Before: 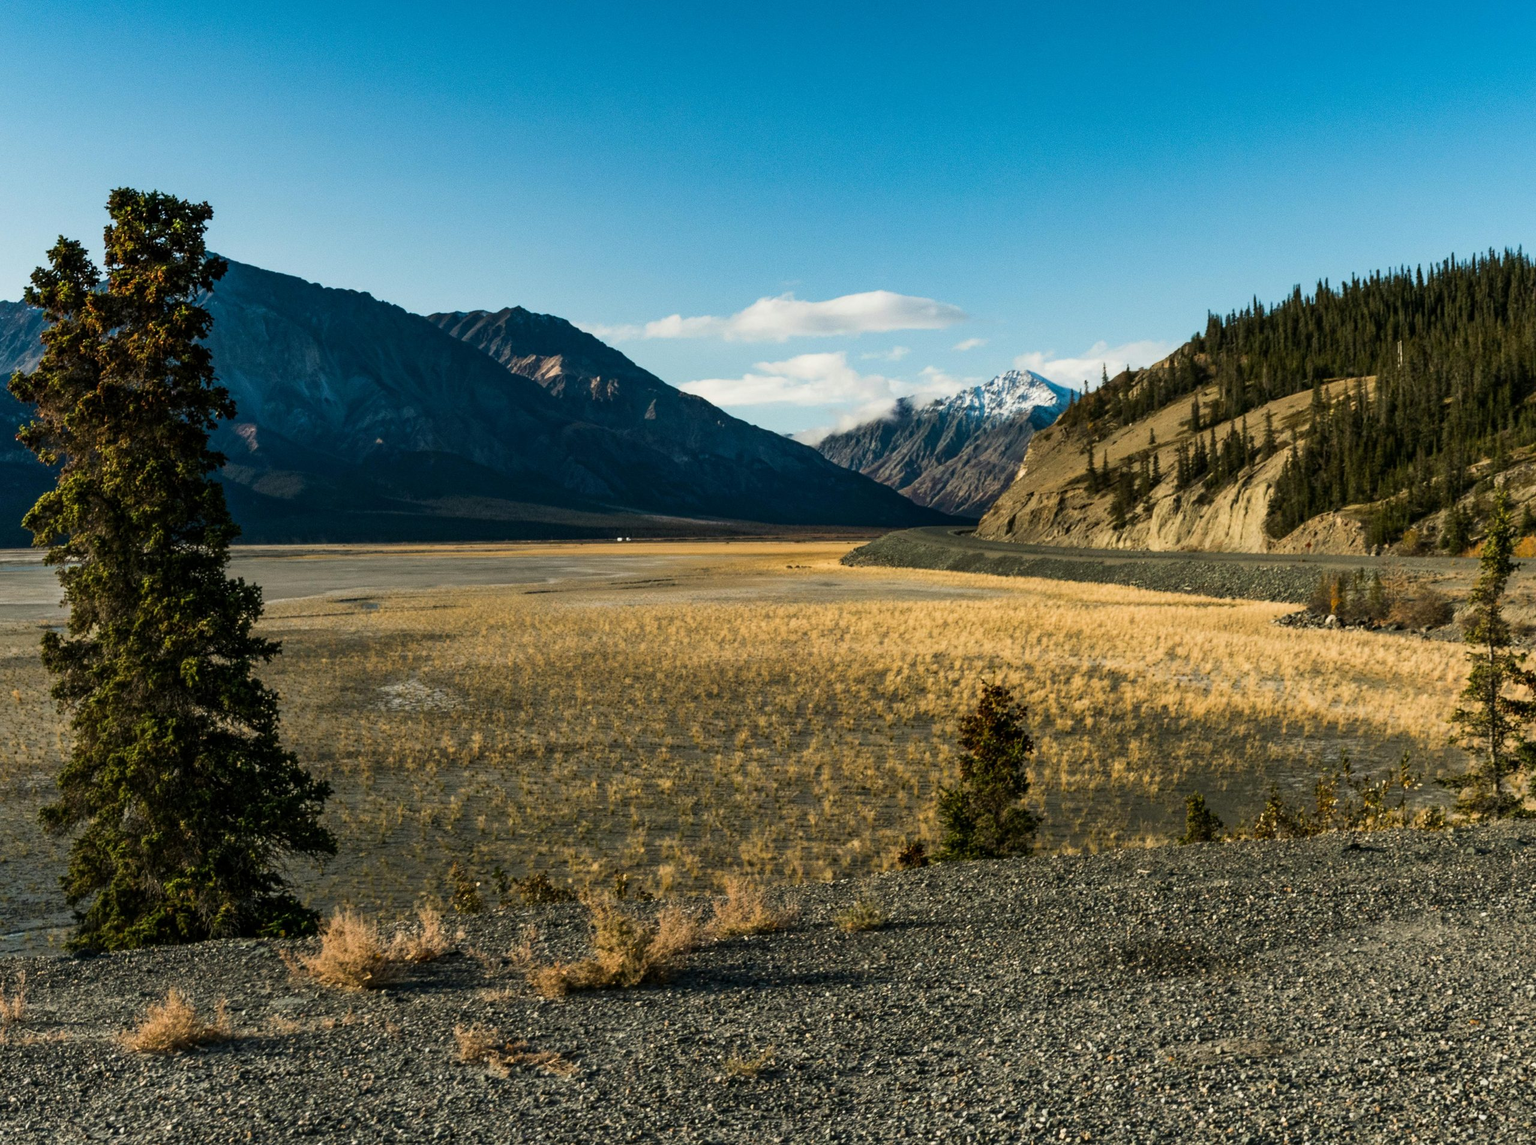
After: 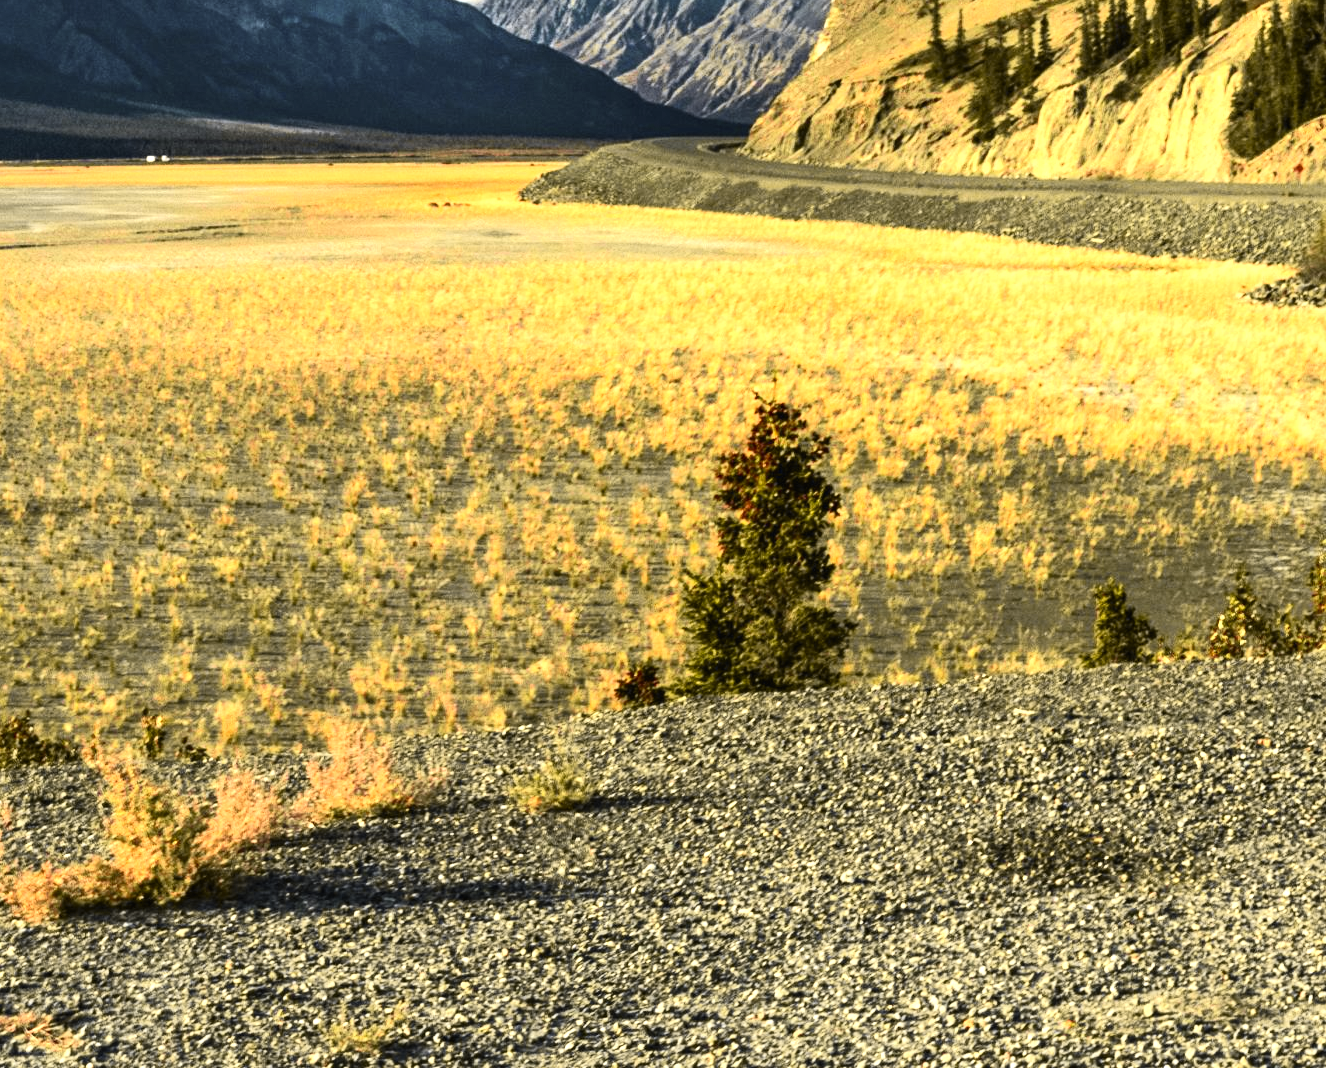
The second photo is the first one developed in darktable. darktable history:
rgb curve: curves: ch0 [(0, 0) (0.053, 0.068) (0.122, 0.128) (1, 1)]
crop: left 34.479%, top 38.822%, right 13.718%, bottom 5.172%
tone curve: curves: ch0 [(0, 0.017) (0.239, 0.277) (0.508, 0.593) (0.826, 0.855) (1, 0.945)]; ch1 [(0, 0) (0.401, 0.42) (0.442, 0.47) (0.492, 0.498) (0.511, 0.504) (0.555, 0.586) (0.681, 0.739) (1, 1)]; ch2 [(0, 0) (0.411, 0.433) (0.5, 0.504) (0.545, 0.574) (1, 1)], color space Lab, independent channels, preserve colors none
exposure: exposure 0.935 EV, compensate highlight preservation false
tone equalizer: -8 EV -0.75 EV, -7 EV -0.7 EV, -6 EV -0.6 EV, -5 EV -0.4 EV, -3 EV 0.4 EV, -2 EV 0.6 EV, -1 EV 0.7 EV, +0 EV 0.75 EV, edges refinement/feathering 500, mask exposure compensation -1.57 EV, preserve details no
